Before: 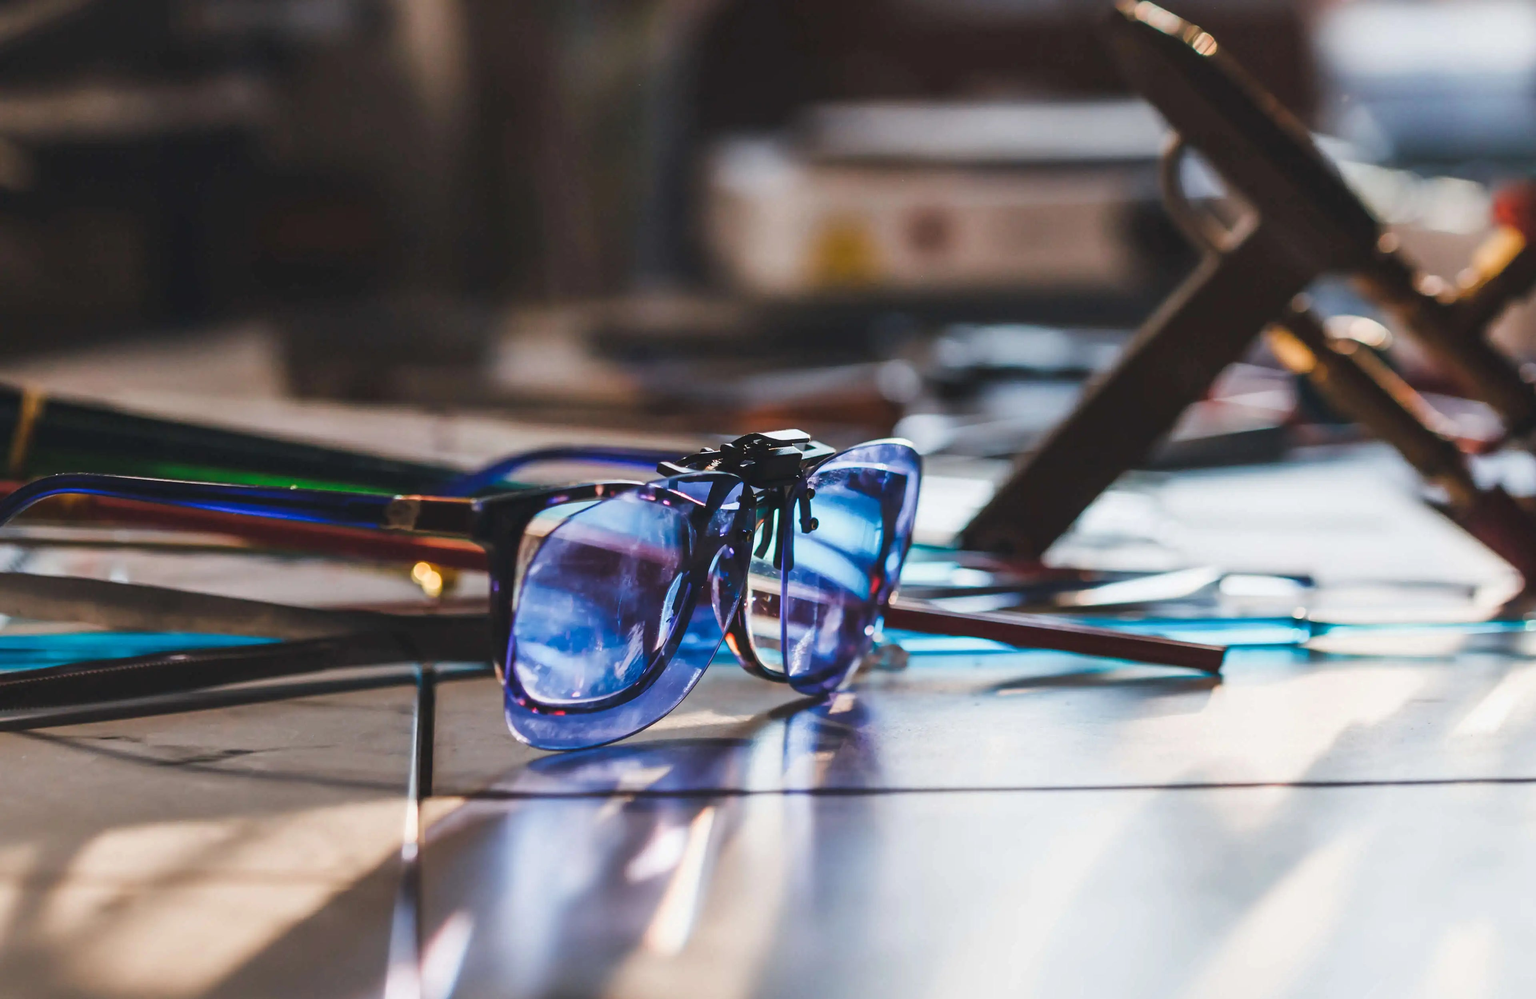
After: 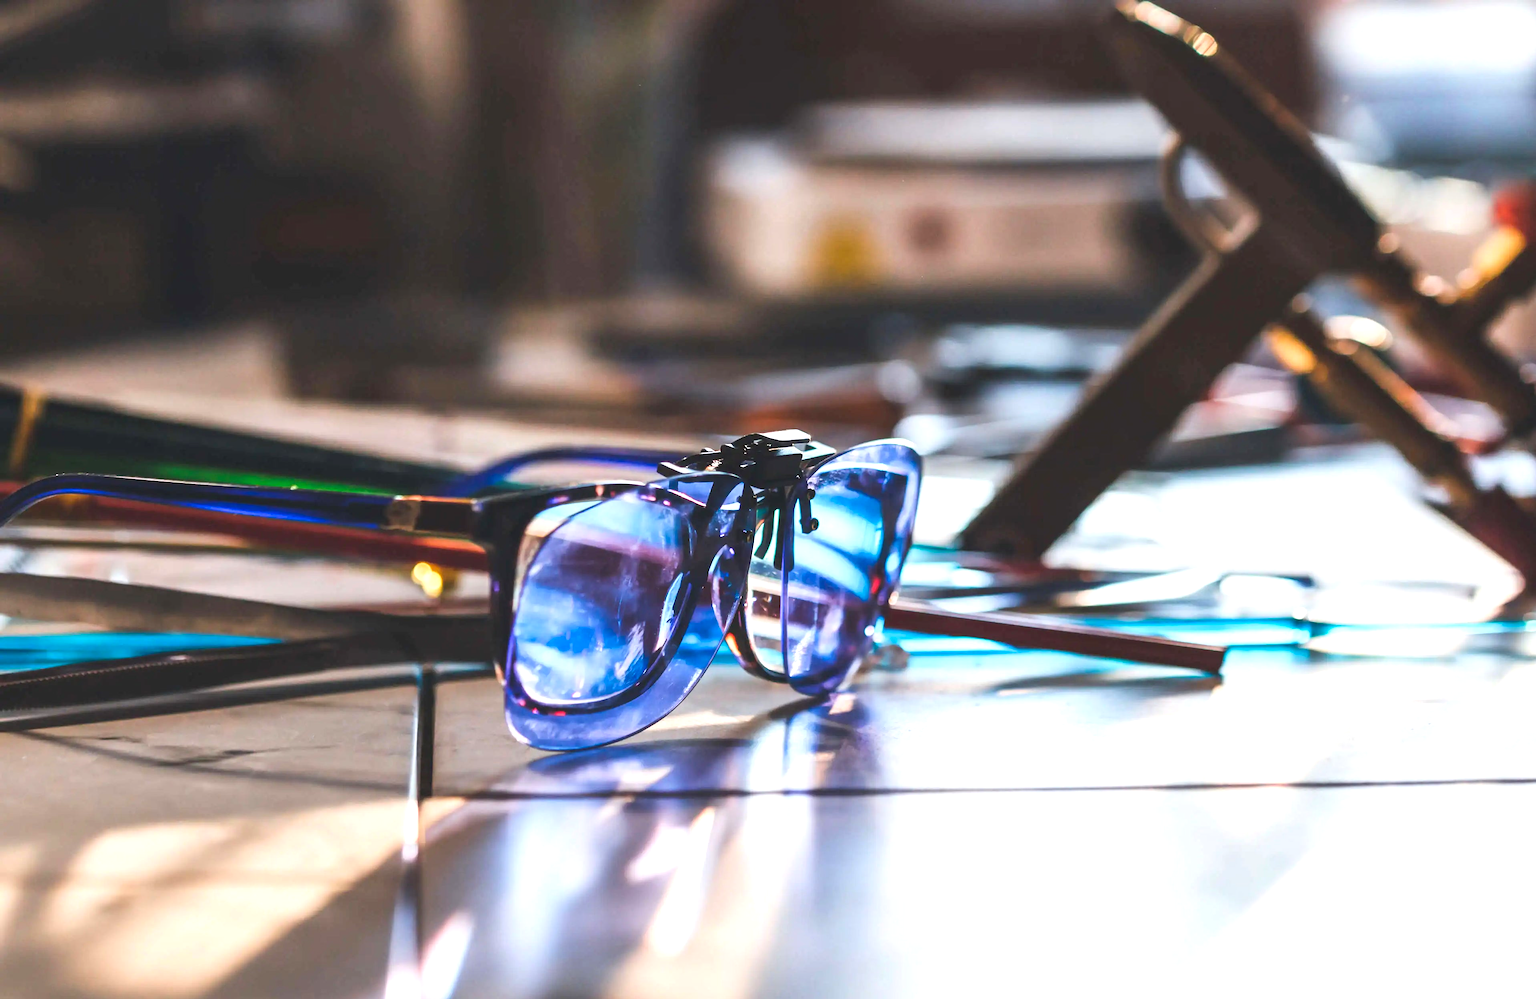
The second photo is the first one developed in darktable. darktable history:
contrast brightness saturation: contrast 0.1, brightness 0.03, saturation 0.09
exposure: black level correction 0, exposure 0.7 EV, compensate exposure bias true, compensate highlight preservation false
tone equalizer: on, module defaults
